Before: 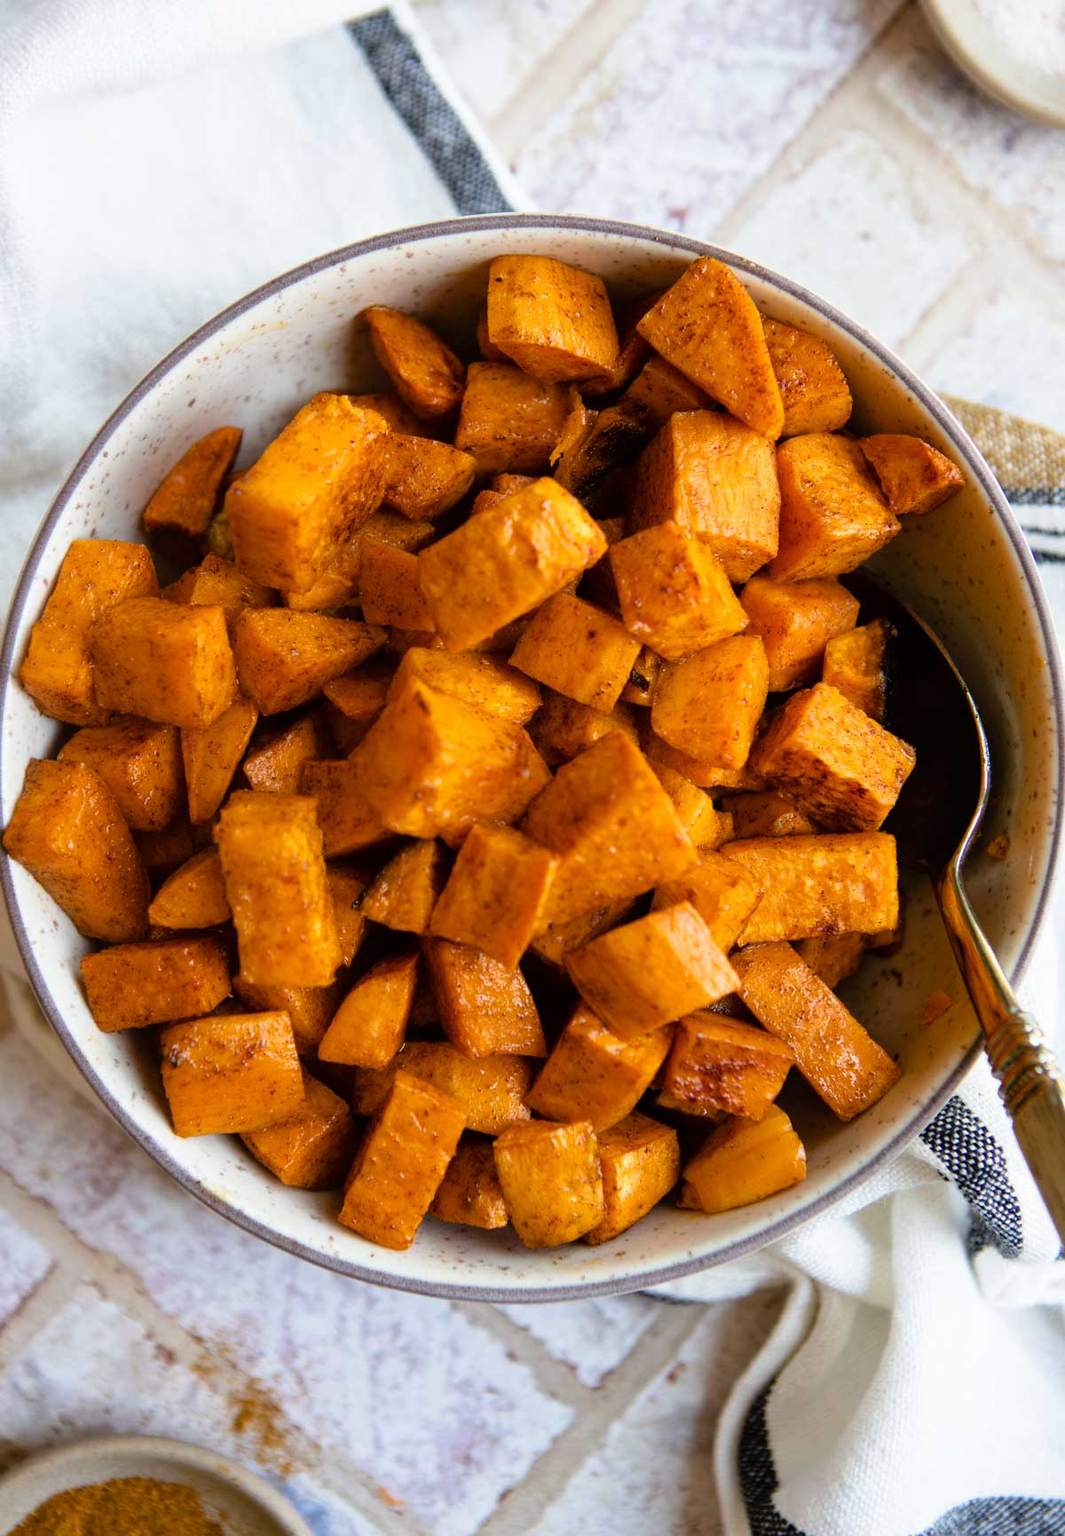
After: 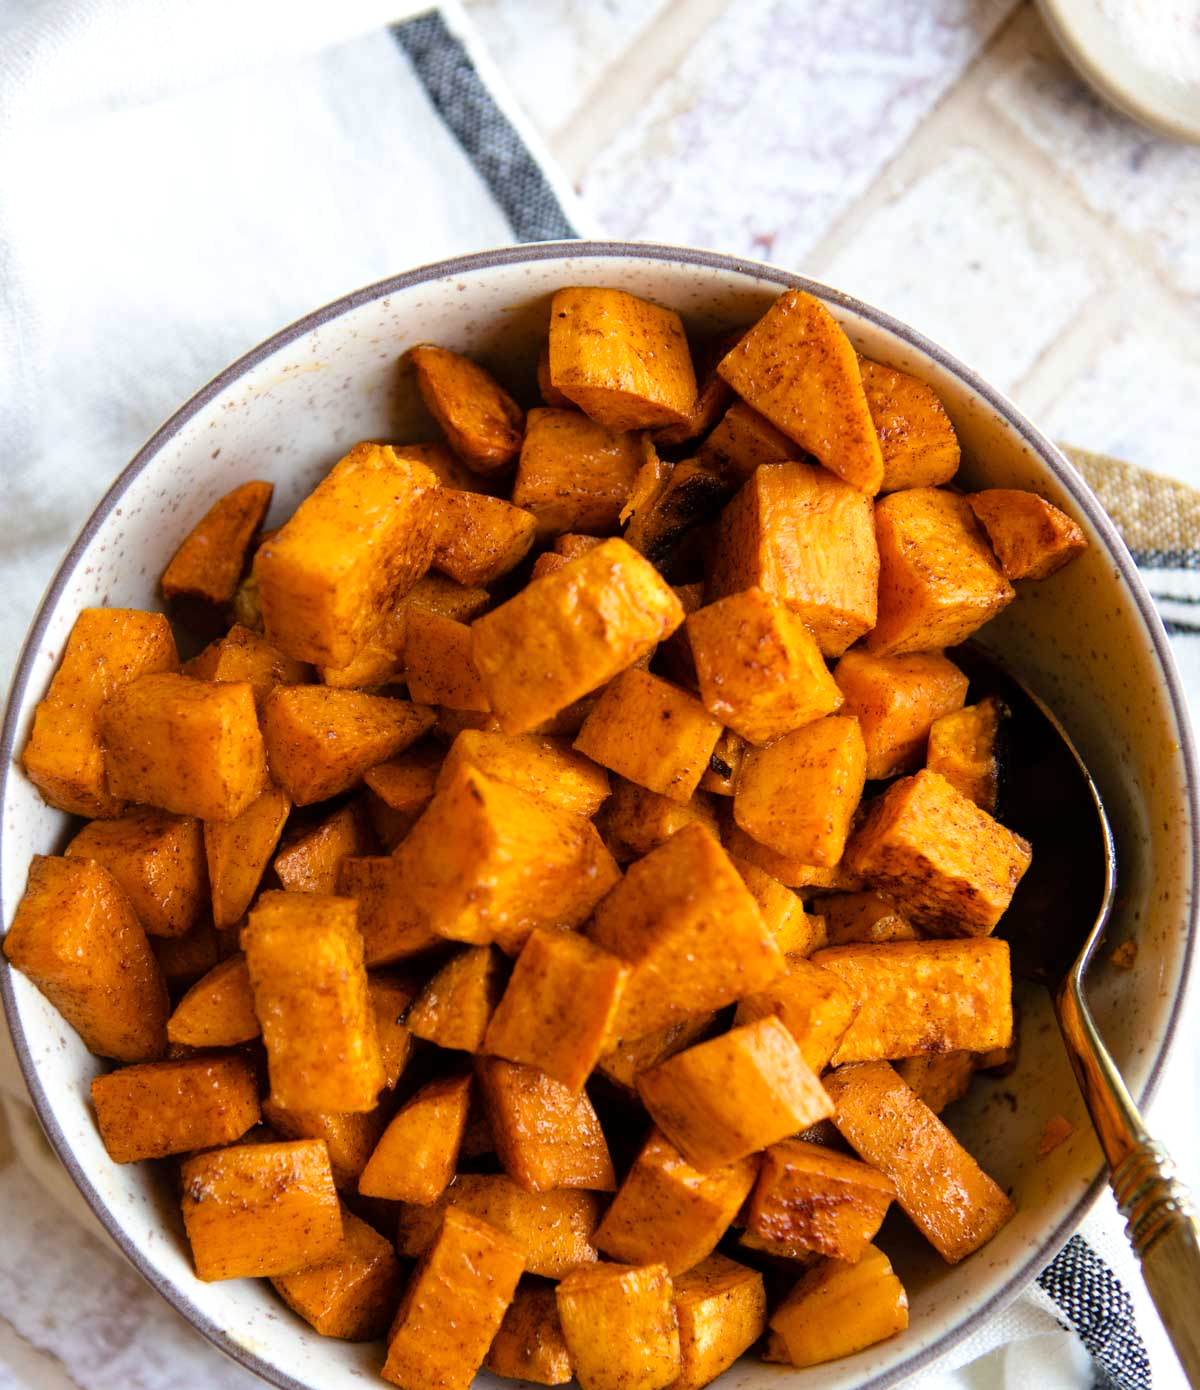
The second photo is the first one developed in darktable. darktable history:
exposure: exposure 0.161 EV, compensate highlight preservation false
crop: bottom 19.644%
levels: mode automatic, black 0.023%, white 99.97%, levels [0.062, 0.494, 0.925]
